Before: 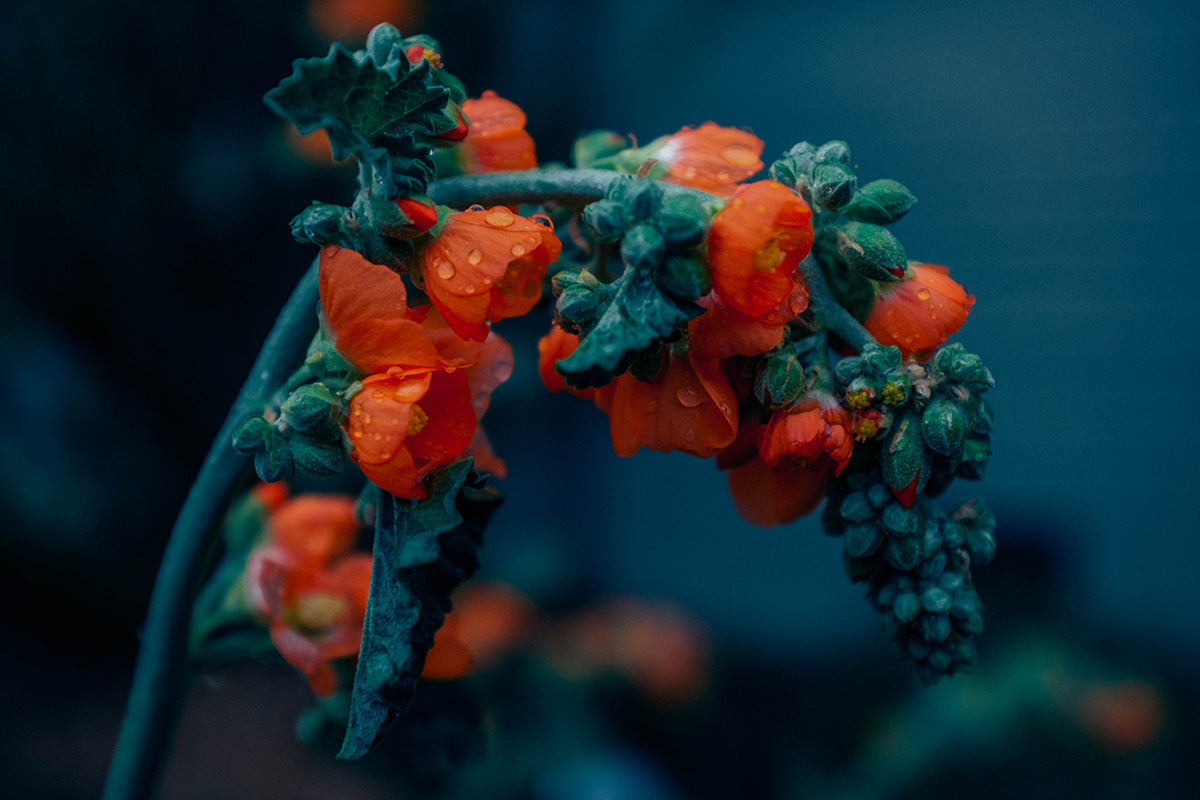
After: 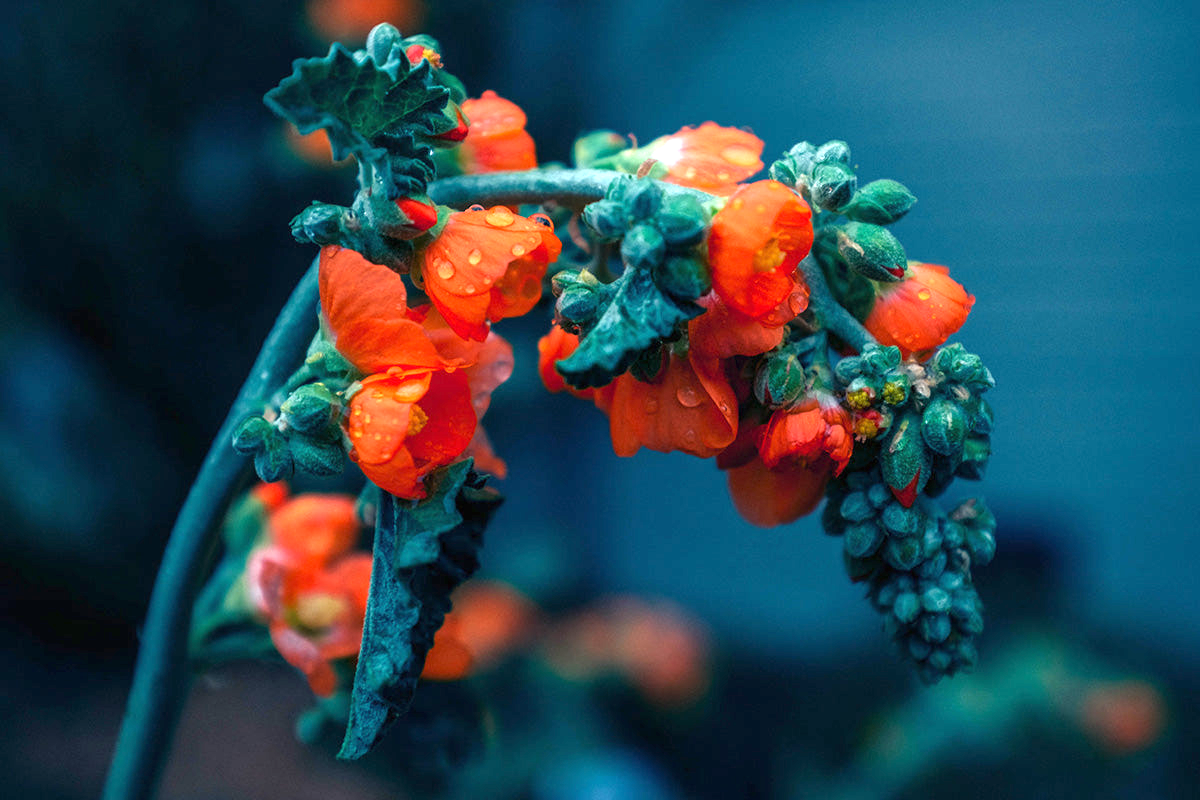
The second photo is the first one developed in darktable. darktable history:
exposure: black level correction 0, exposure 1.505 EV, compensate highlight preservation false
